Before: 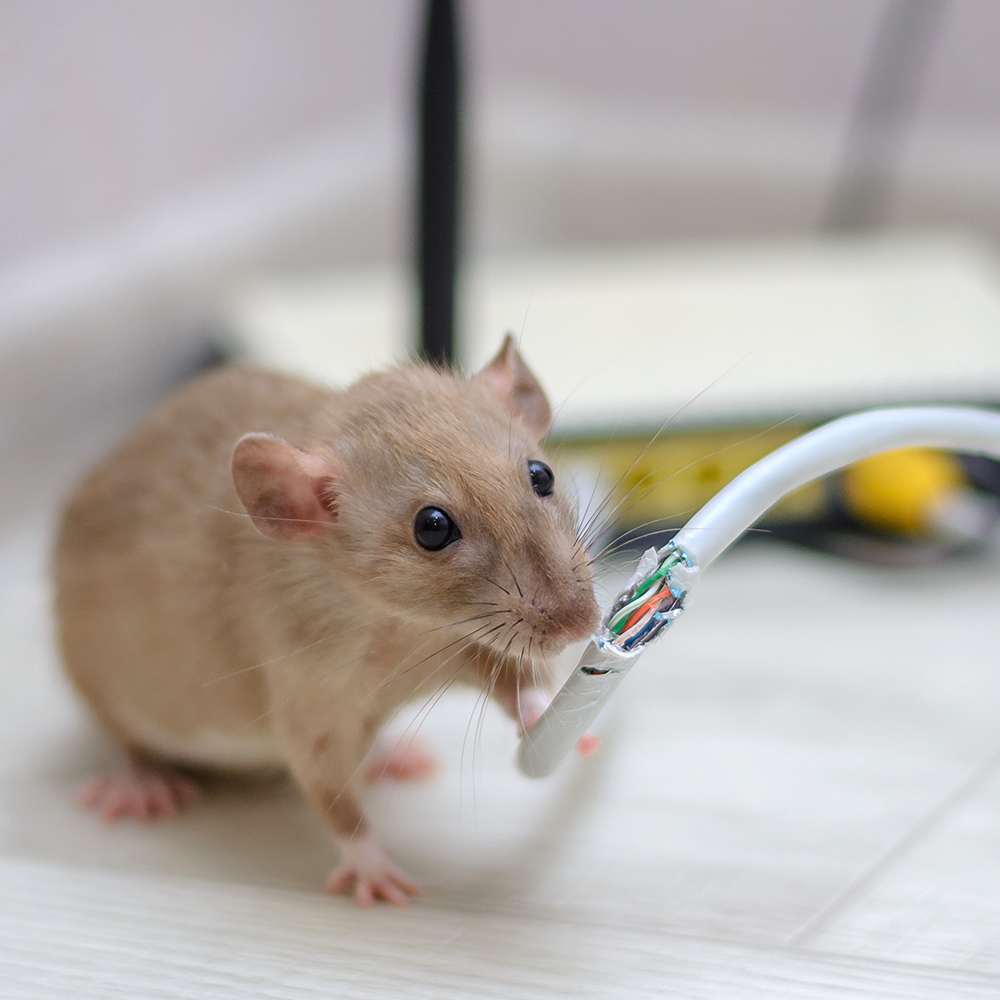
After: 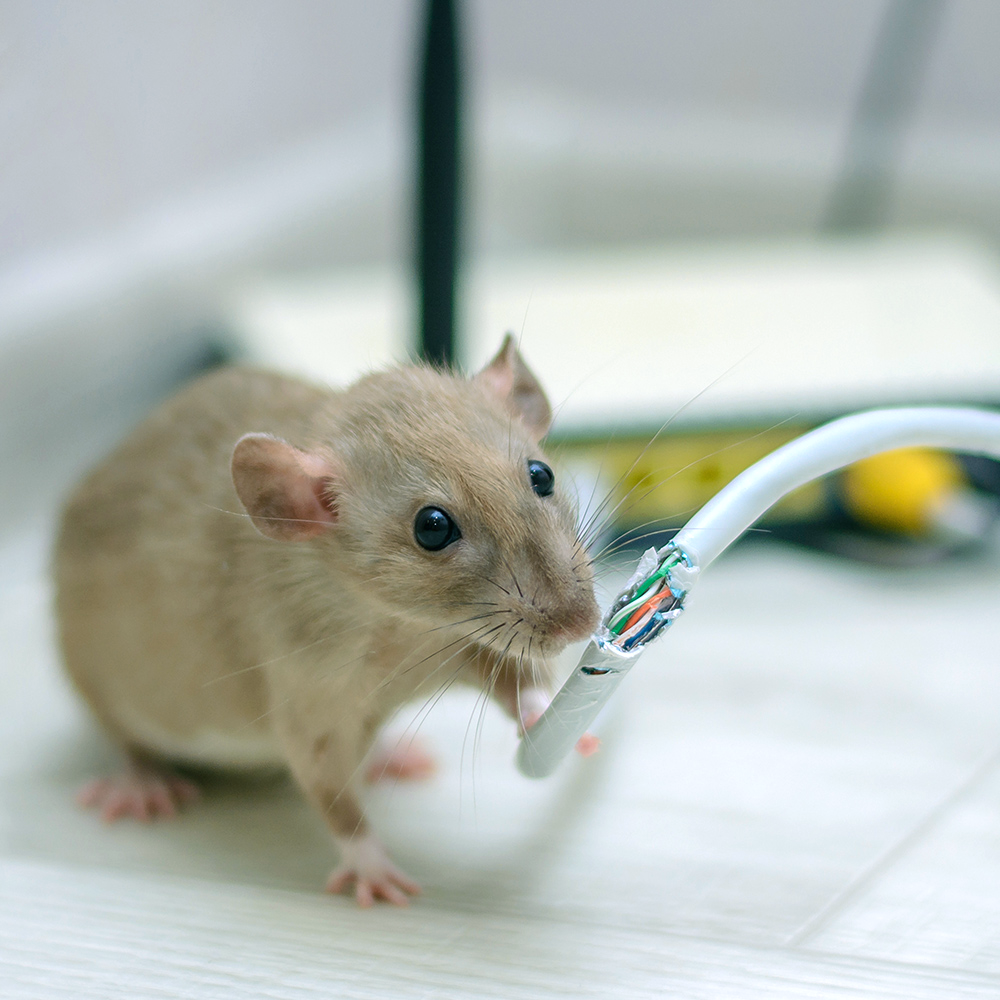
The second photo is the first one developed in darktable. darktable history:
color balance rgb: power › chroma 2.151%, power › hue 169.04°, highlights gain › luminance 14.681%, perceptual saturation grading › global saturation -2.855%, perceptual saturation grading › shadows -2.503%, global vibrance 20%
